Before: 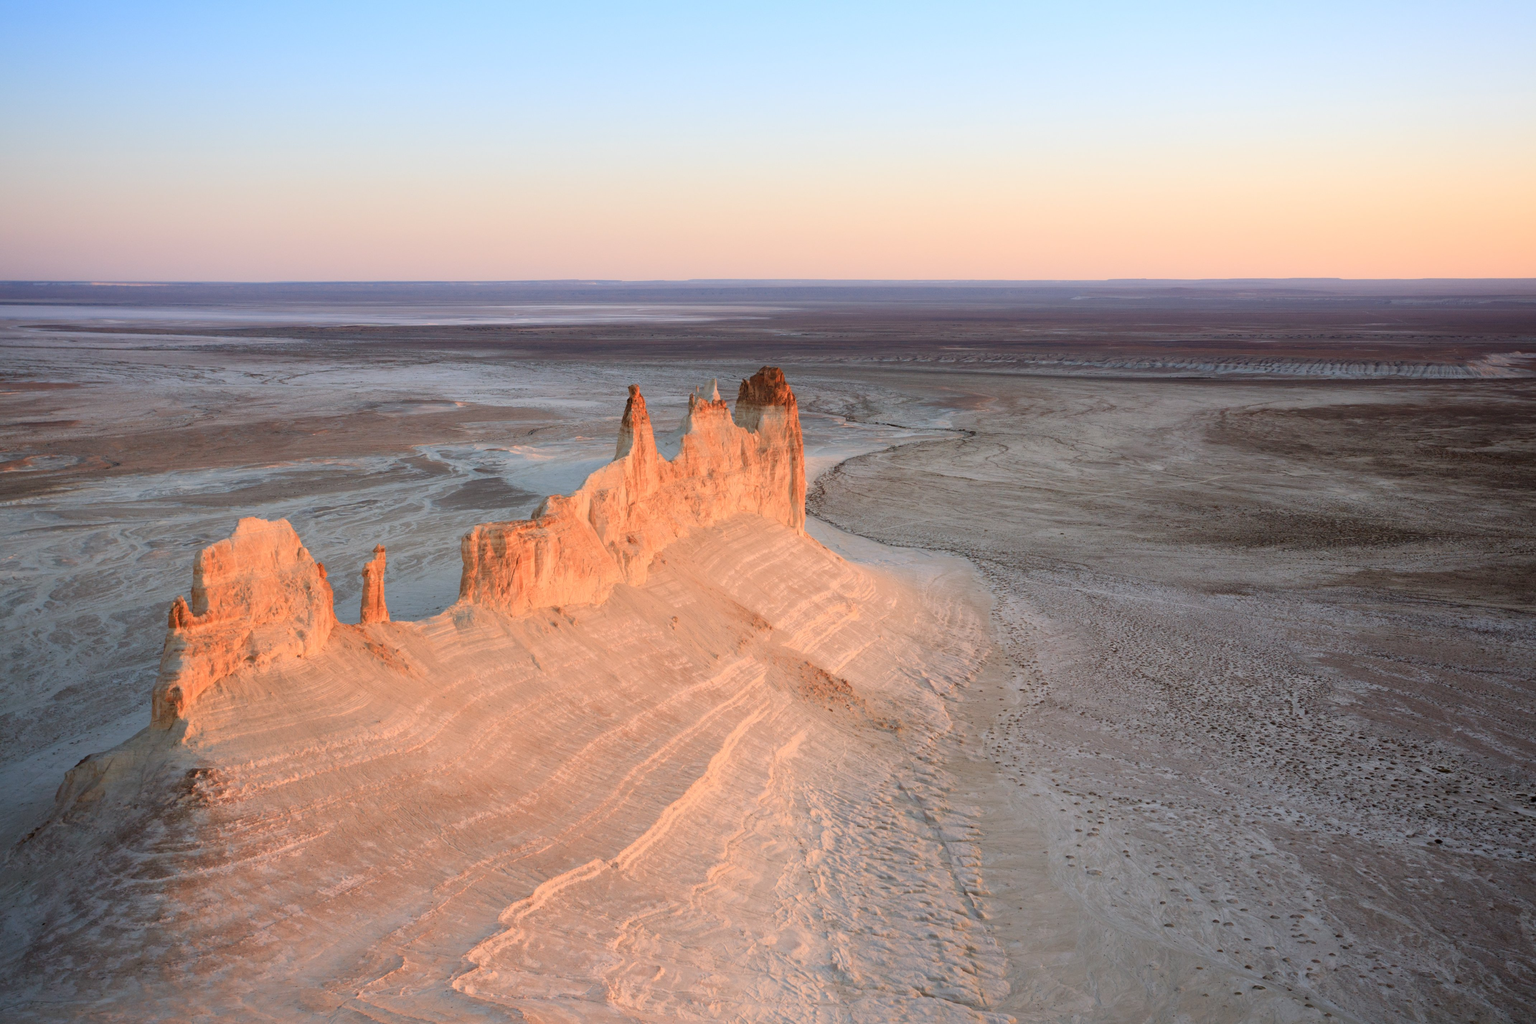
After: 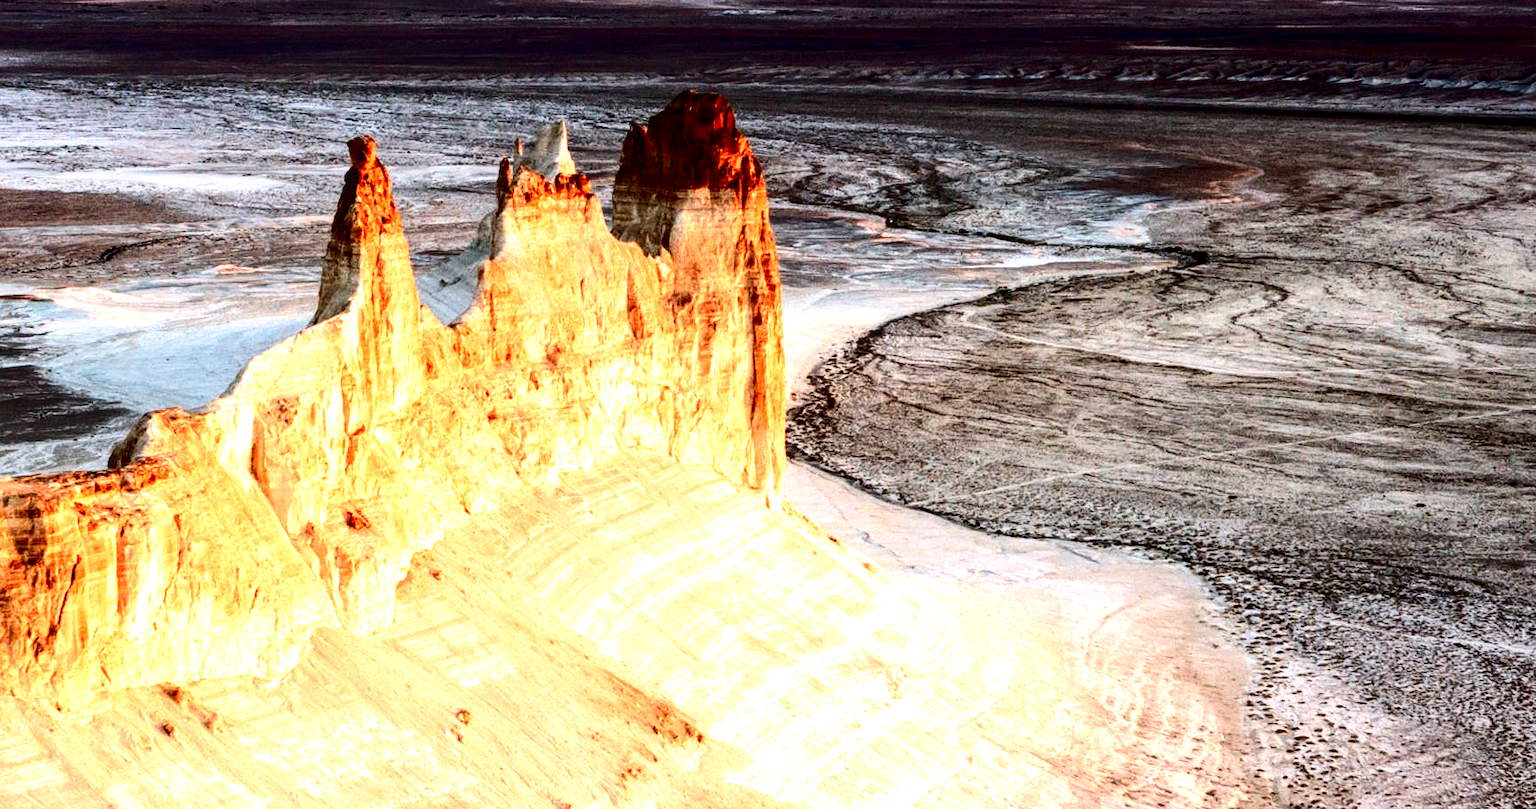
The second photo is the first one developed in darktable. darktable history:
local contrast: on, module defaults
crop: left 31.751%, top 32.172%, right 27.8%, bottom 35.83%
tone equalizer: -8 EV -0.75 EV, -7 EV -0.7 EV, -6 EV -0.6 EV, -5 EV -0.4 EV, -3 EV 0.4 EV, -2 EV 0.6 EV, -1 EV 0.7 EV, +0 EV 0.75 EV, edges refinement/feathering 500, mask exposure compensation -1.57 EV, preserve details no
contrast brightness saturation: contrast 0.24, brightness -0.24, saturation 0.14
filmic rgb: black relative exposure -8.2 EV, white relative exposure 2.2 EV, threshold 3 EV, hardness 7.11, latitude 85.74%, contrast 1.696, highlights saturation mix -4%, shadows ↔ highlights balance -2.69%, preserve chrominance no, color science v5 (2021), contrast in shadows safe, contrast in highlights safe, enable highlight reconstruction true
